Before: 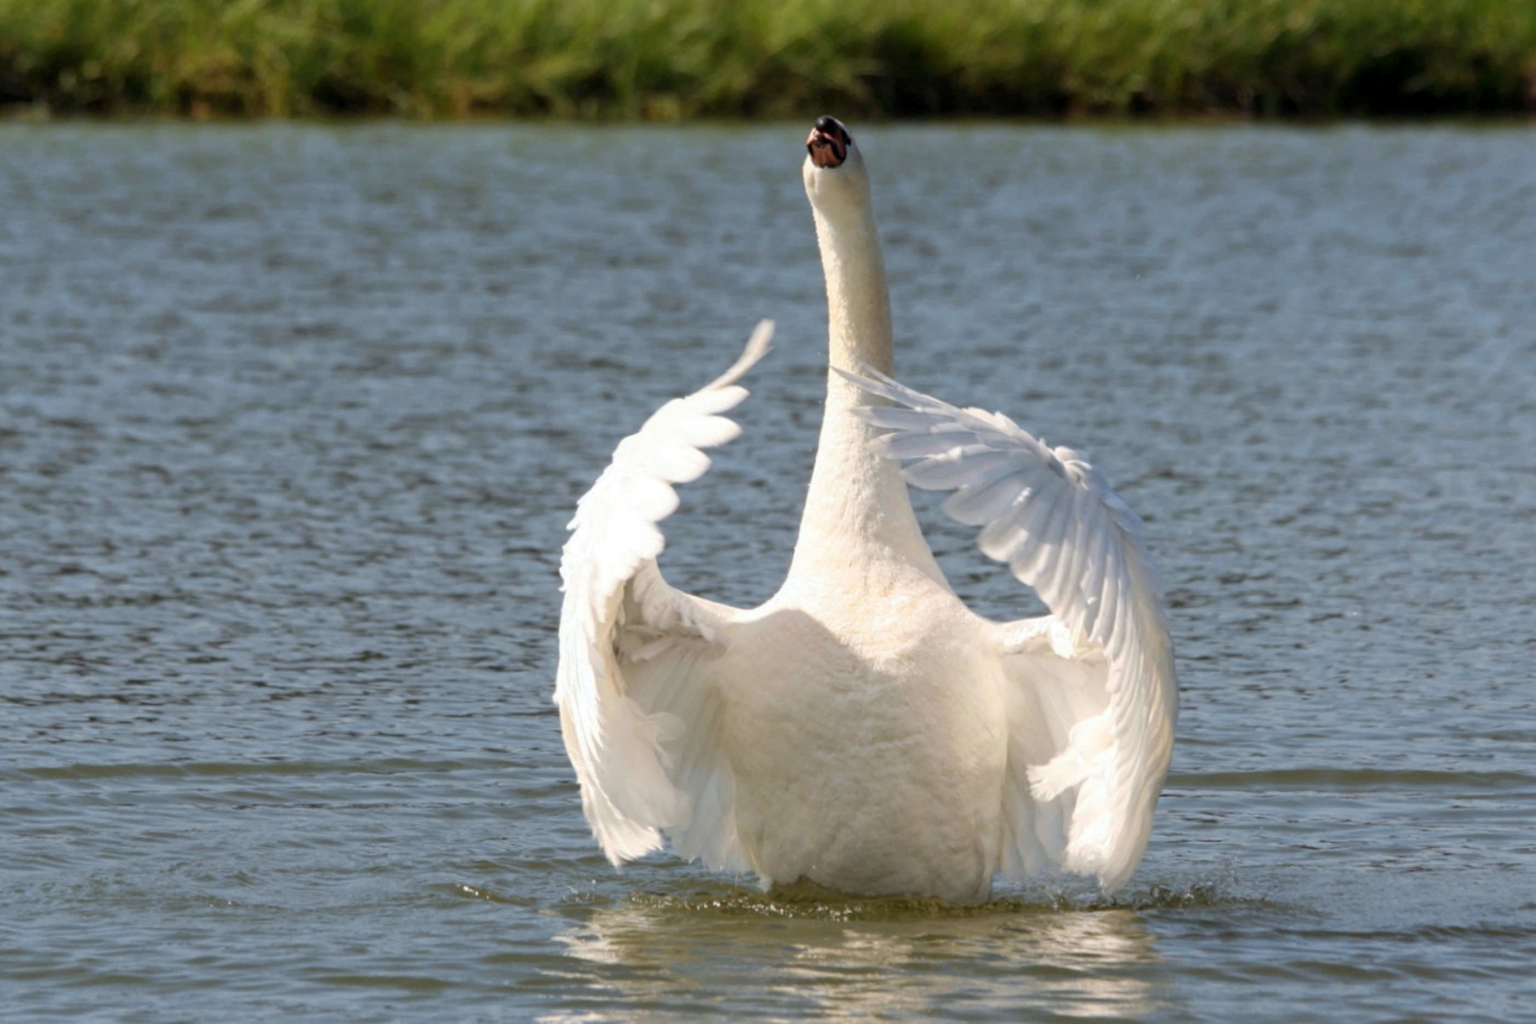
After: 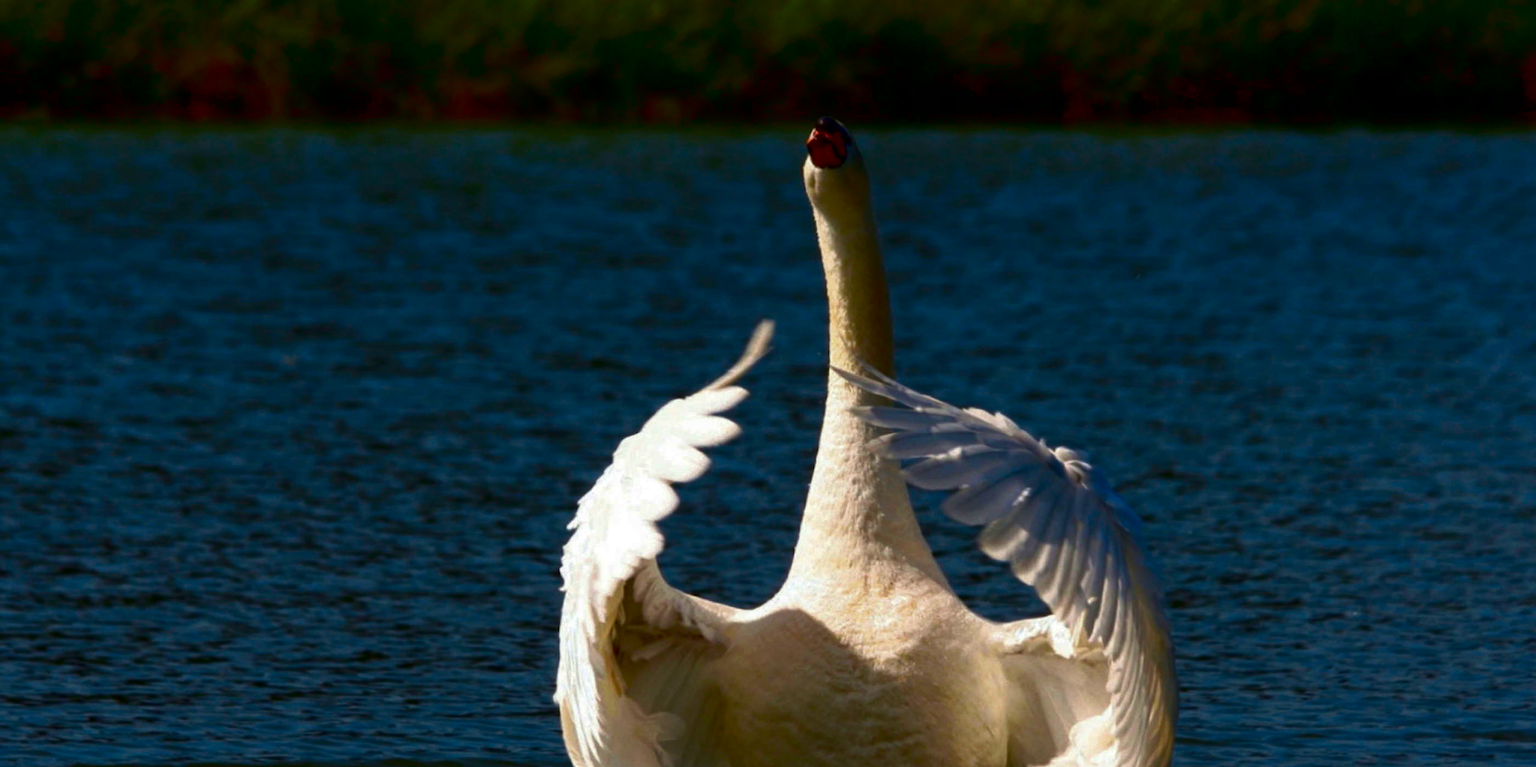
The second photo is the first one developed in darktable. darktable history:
crop: bottom 24.993%
contrast brightness saturation: brightness -0.987, saturation 0.982
